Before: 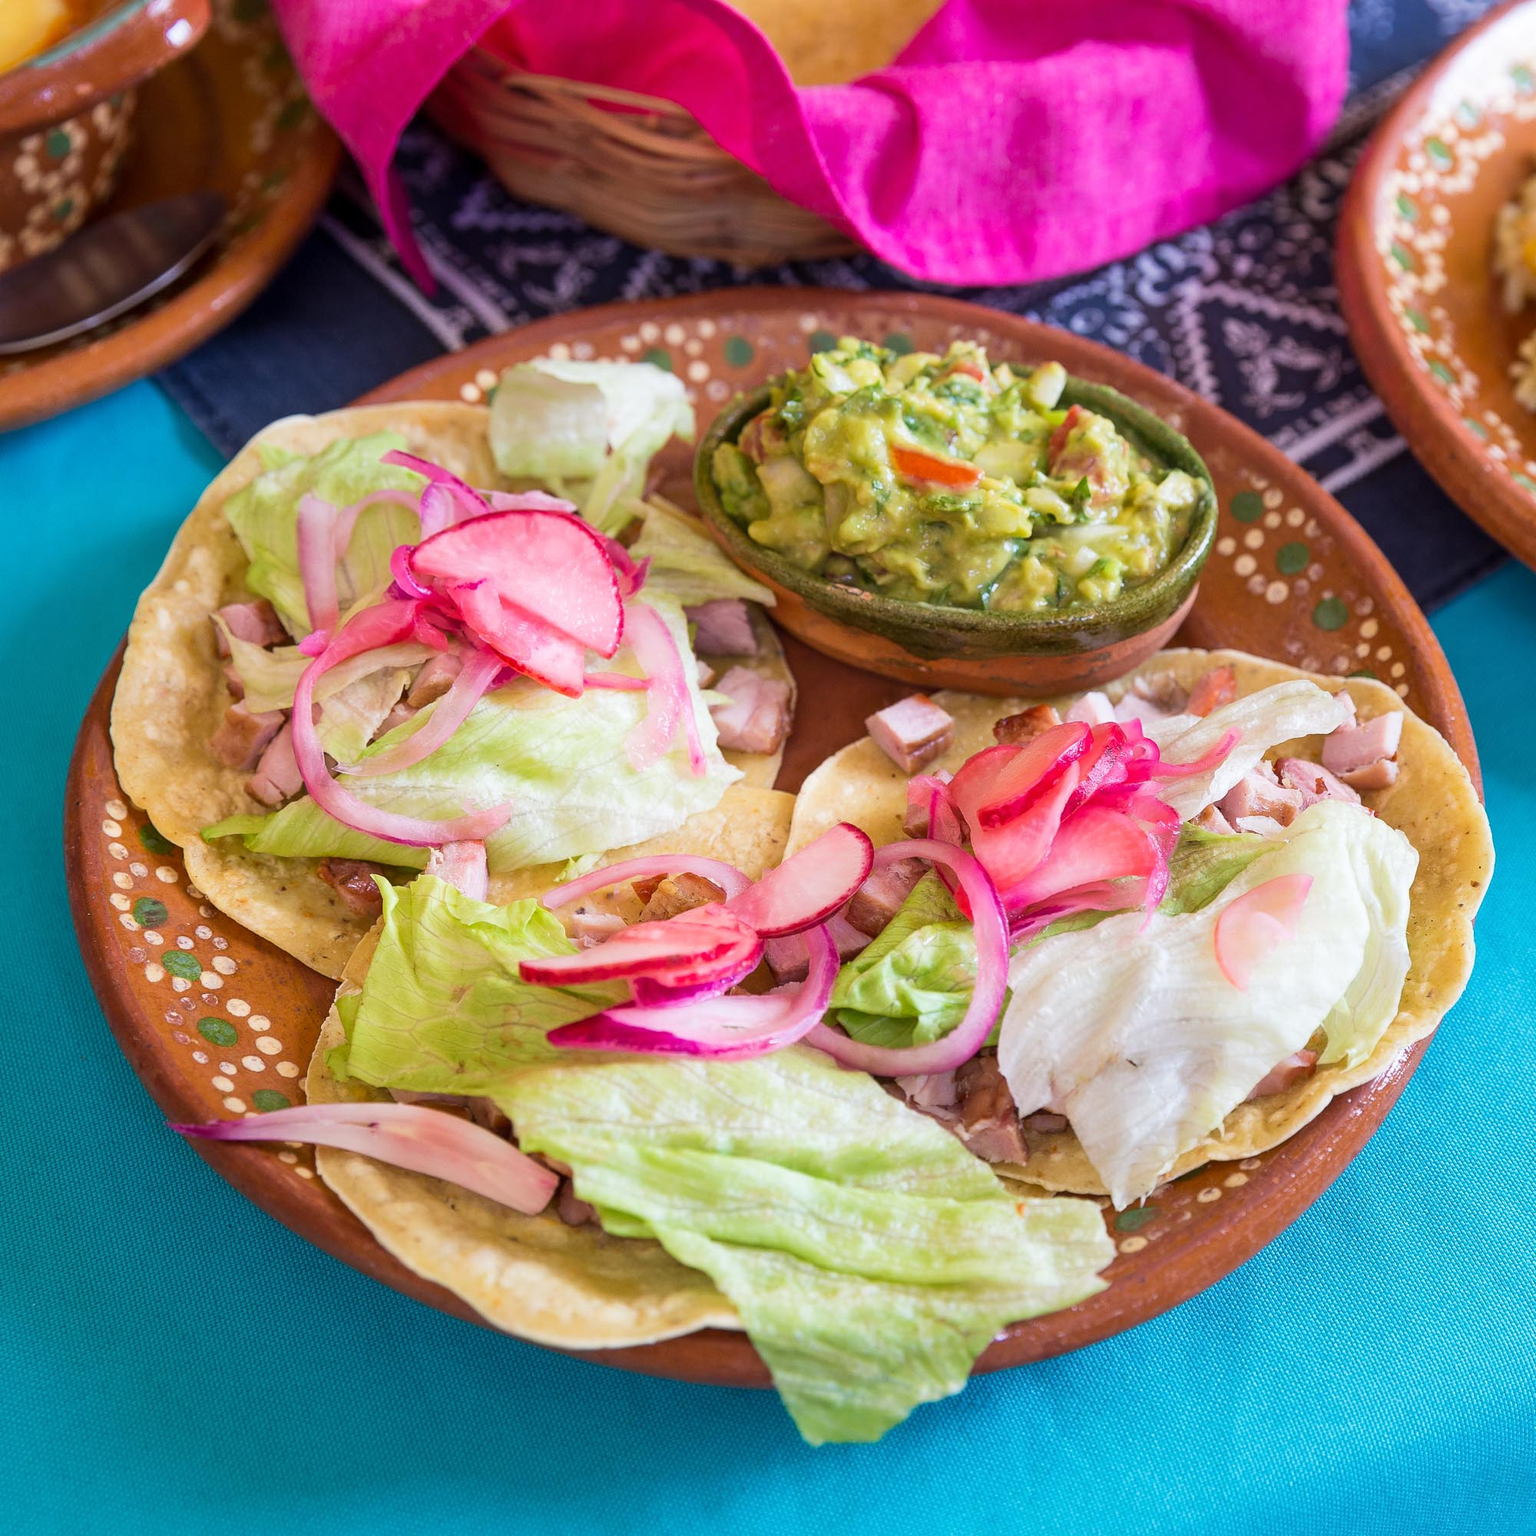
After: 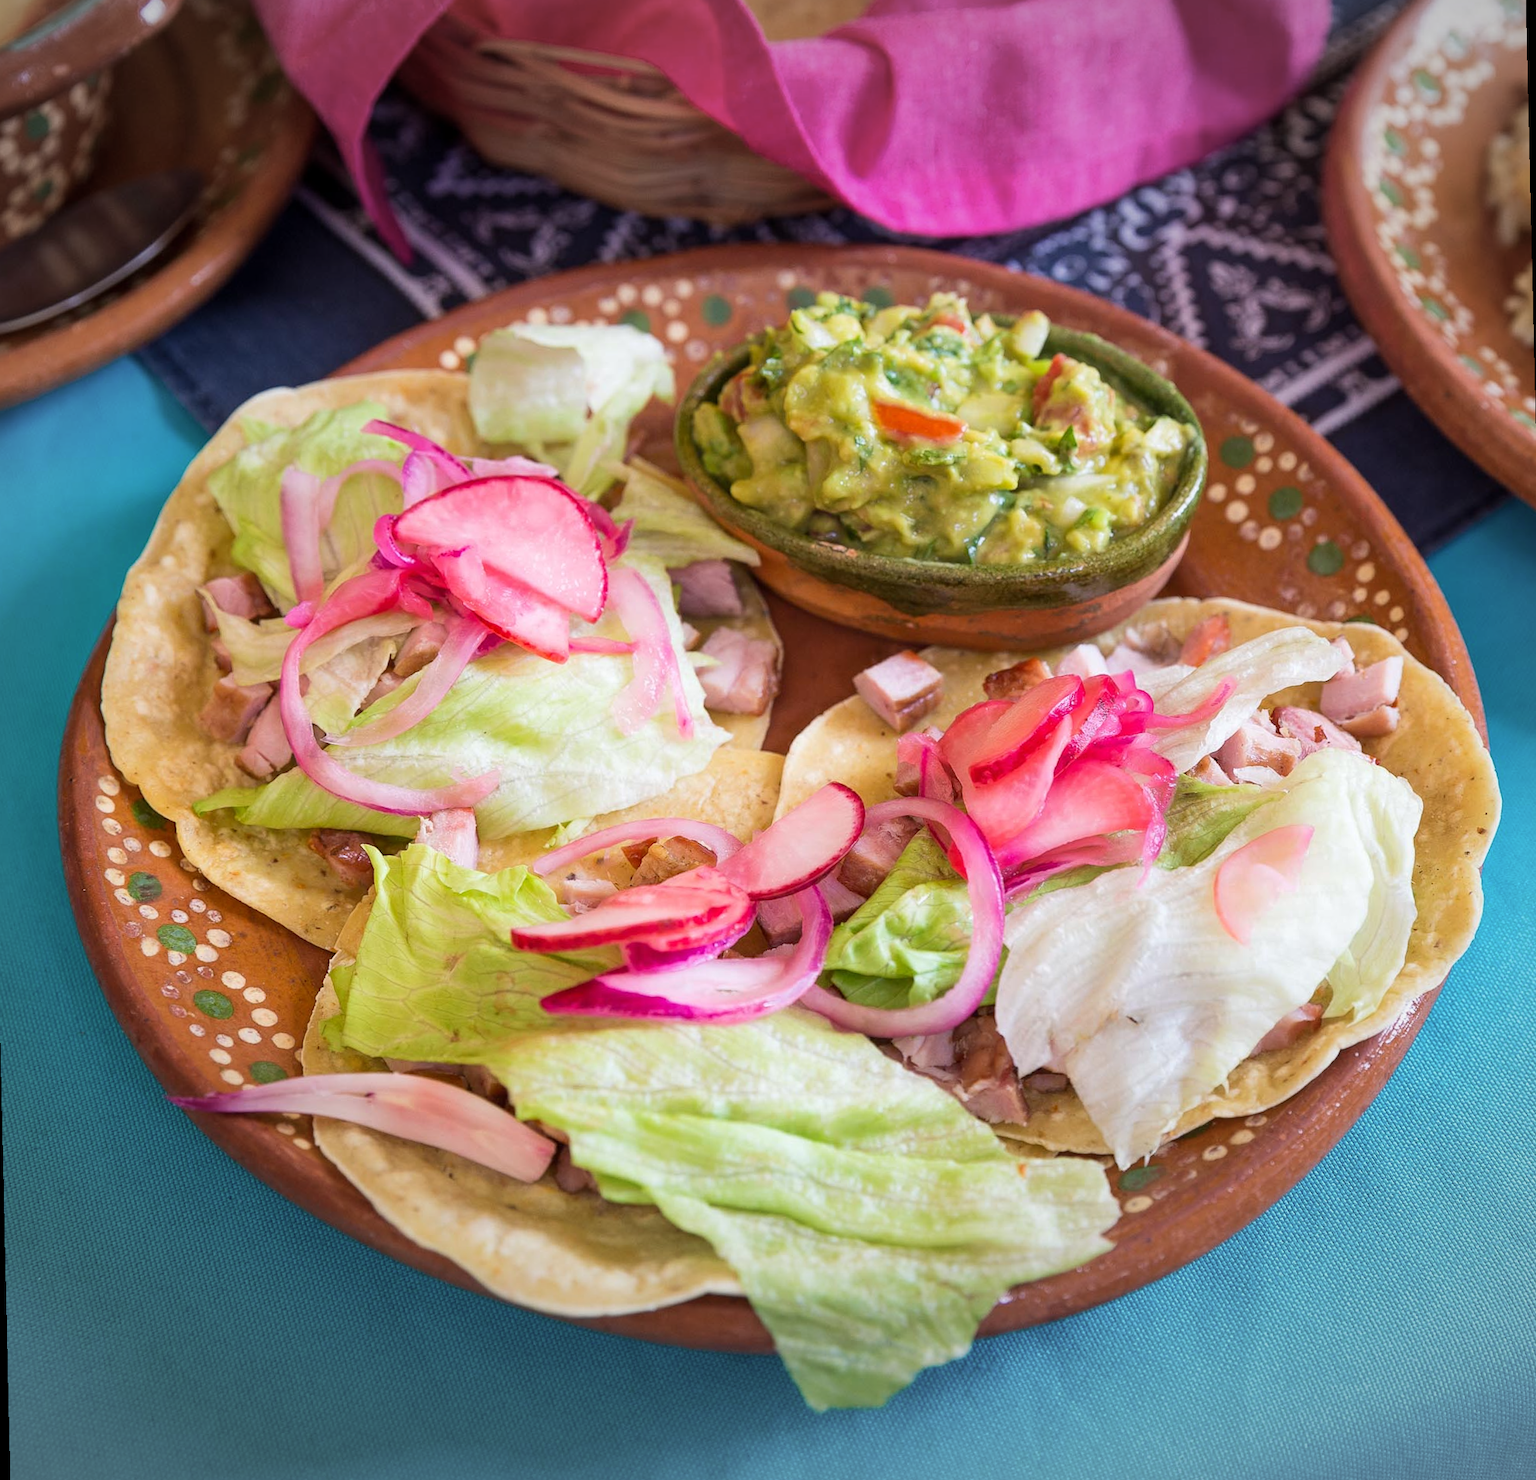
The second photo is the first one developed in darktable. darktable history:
vignetting: fall-off radius 100%, width/height ratio 1.337
rotate and perspective: rotation -1.32°, lens shift (horizontal) -0.031, crop left 0.015, crop right 0.985, crop top 0.047, crop bottom 0.982
